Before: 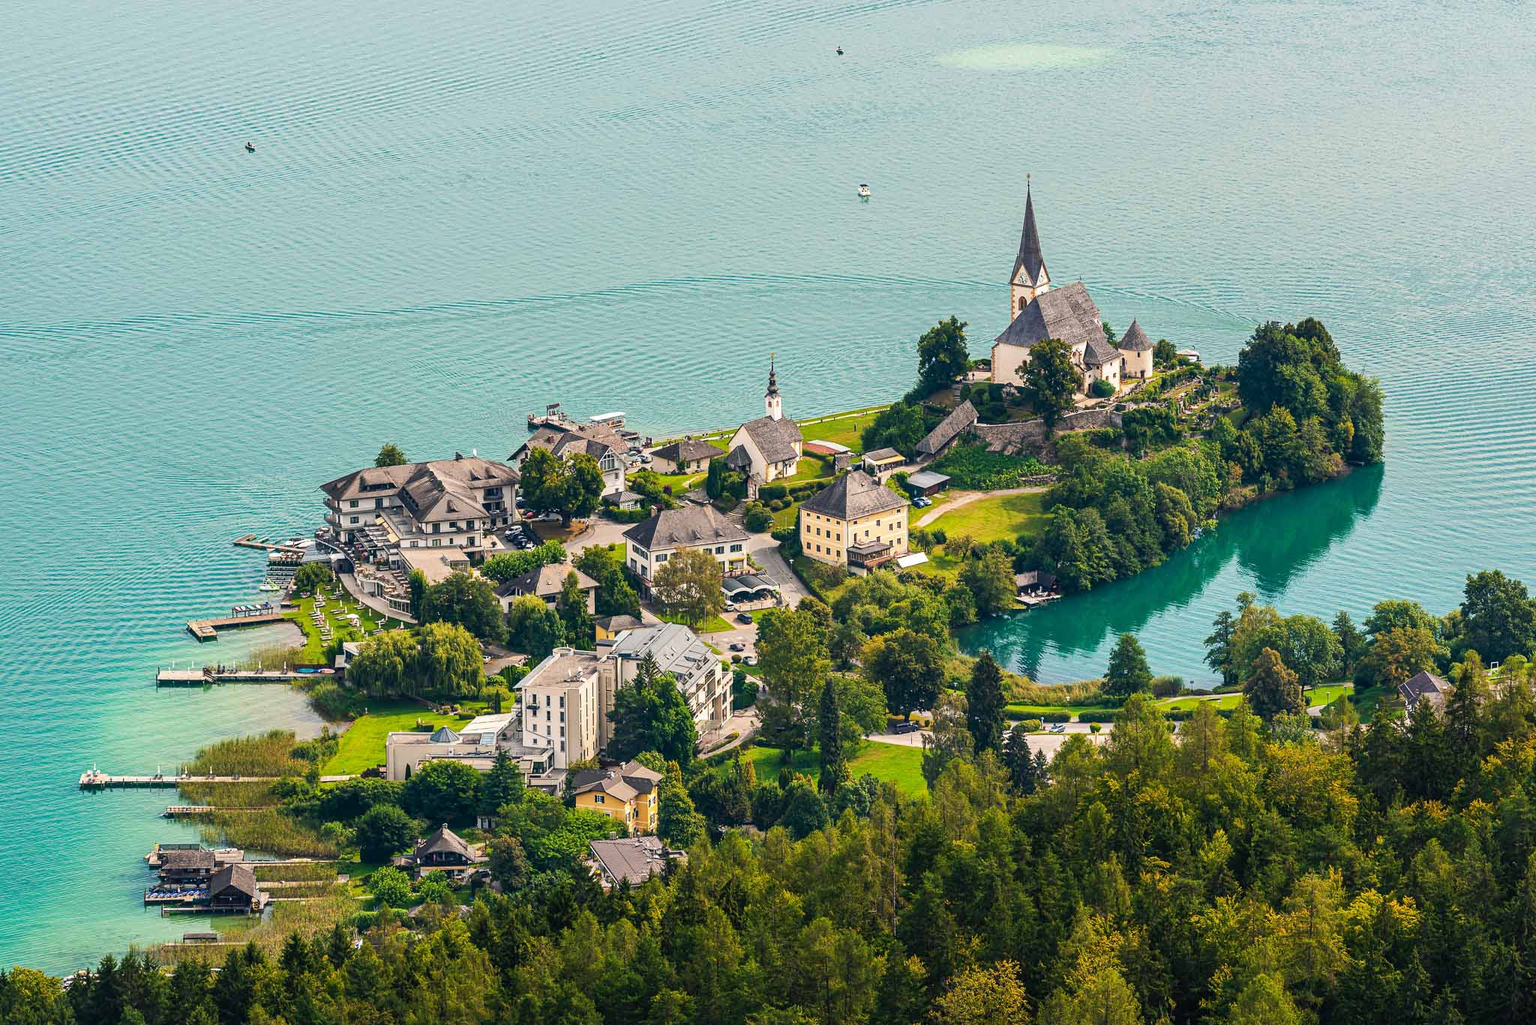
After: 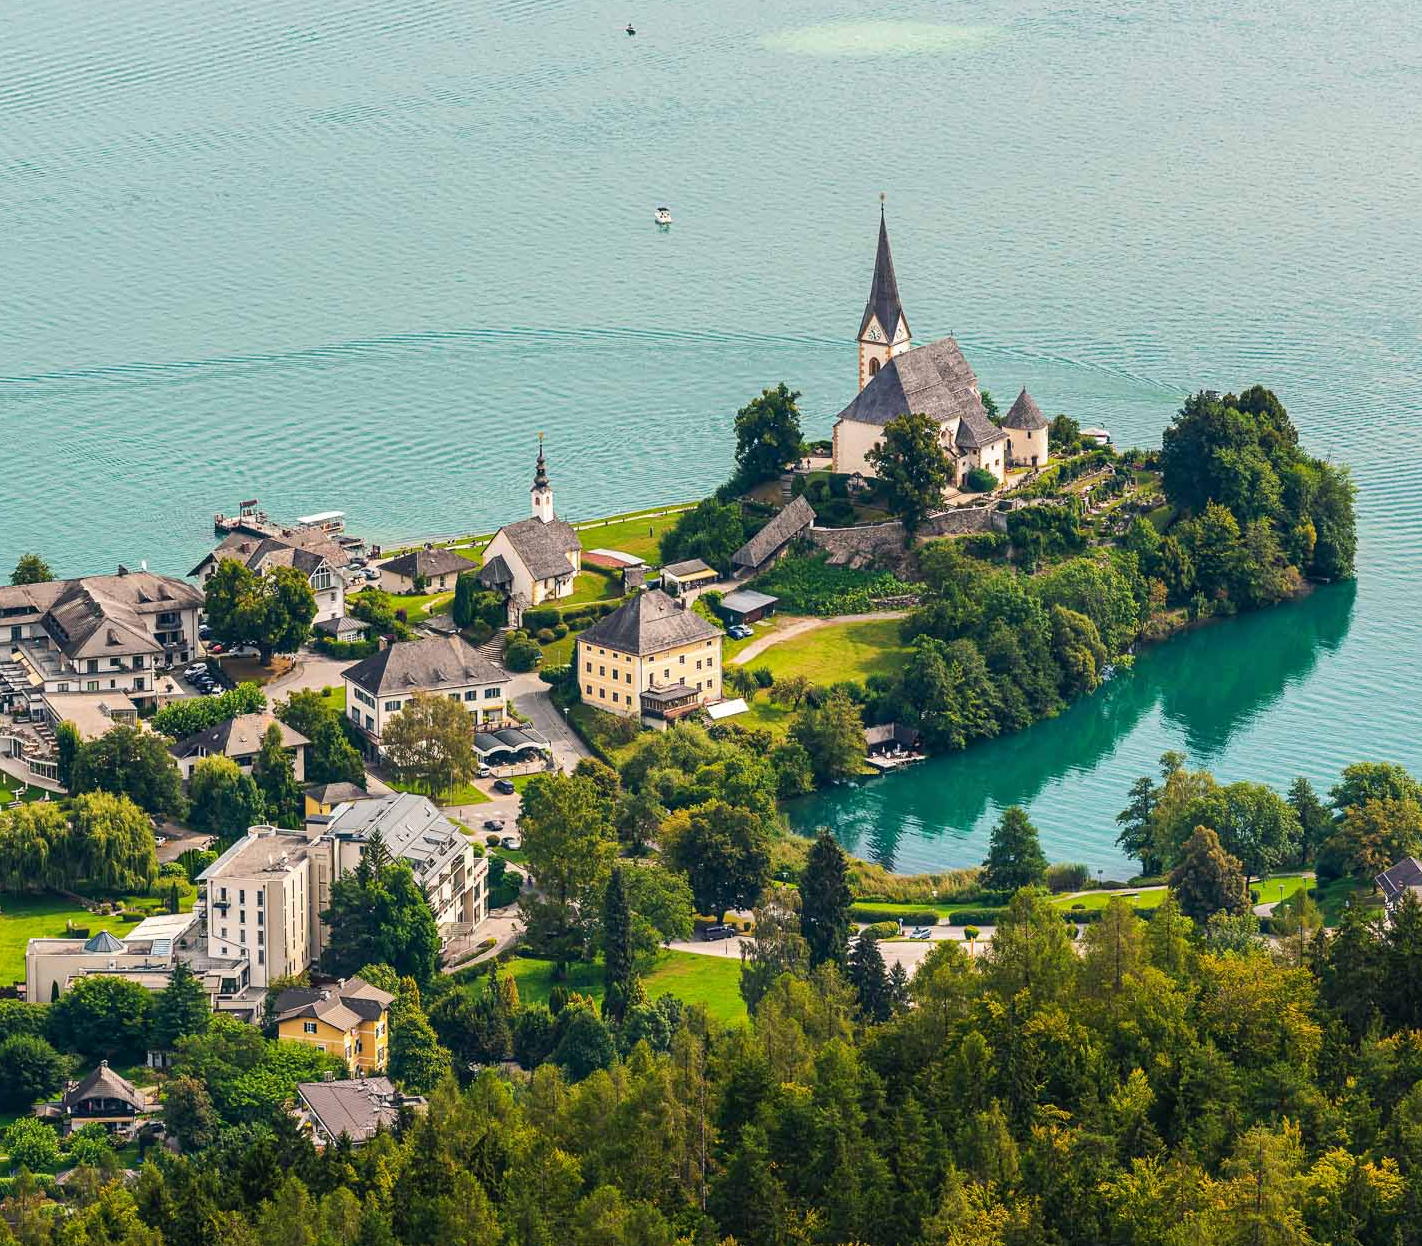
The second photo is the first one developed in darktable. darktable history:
crop and rotate: left 23.881%, top 2.841%, right 6.647%, bottom 6.004%
